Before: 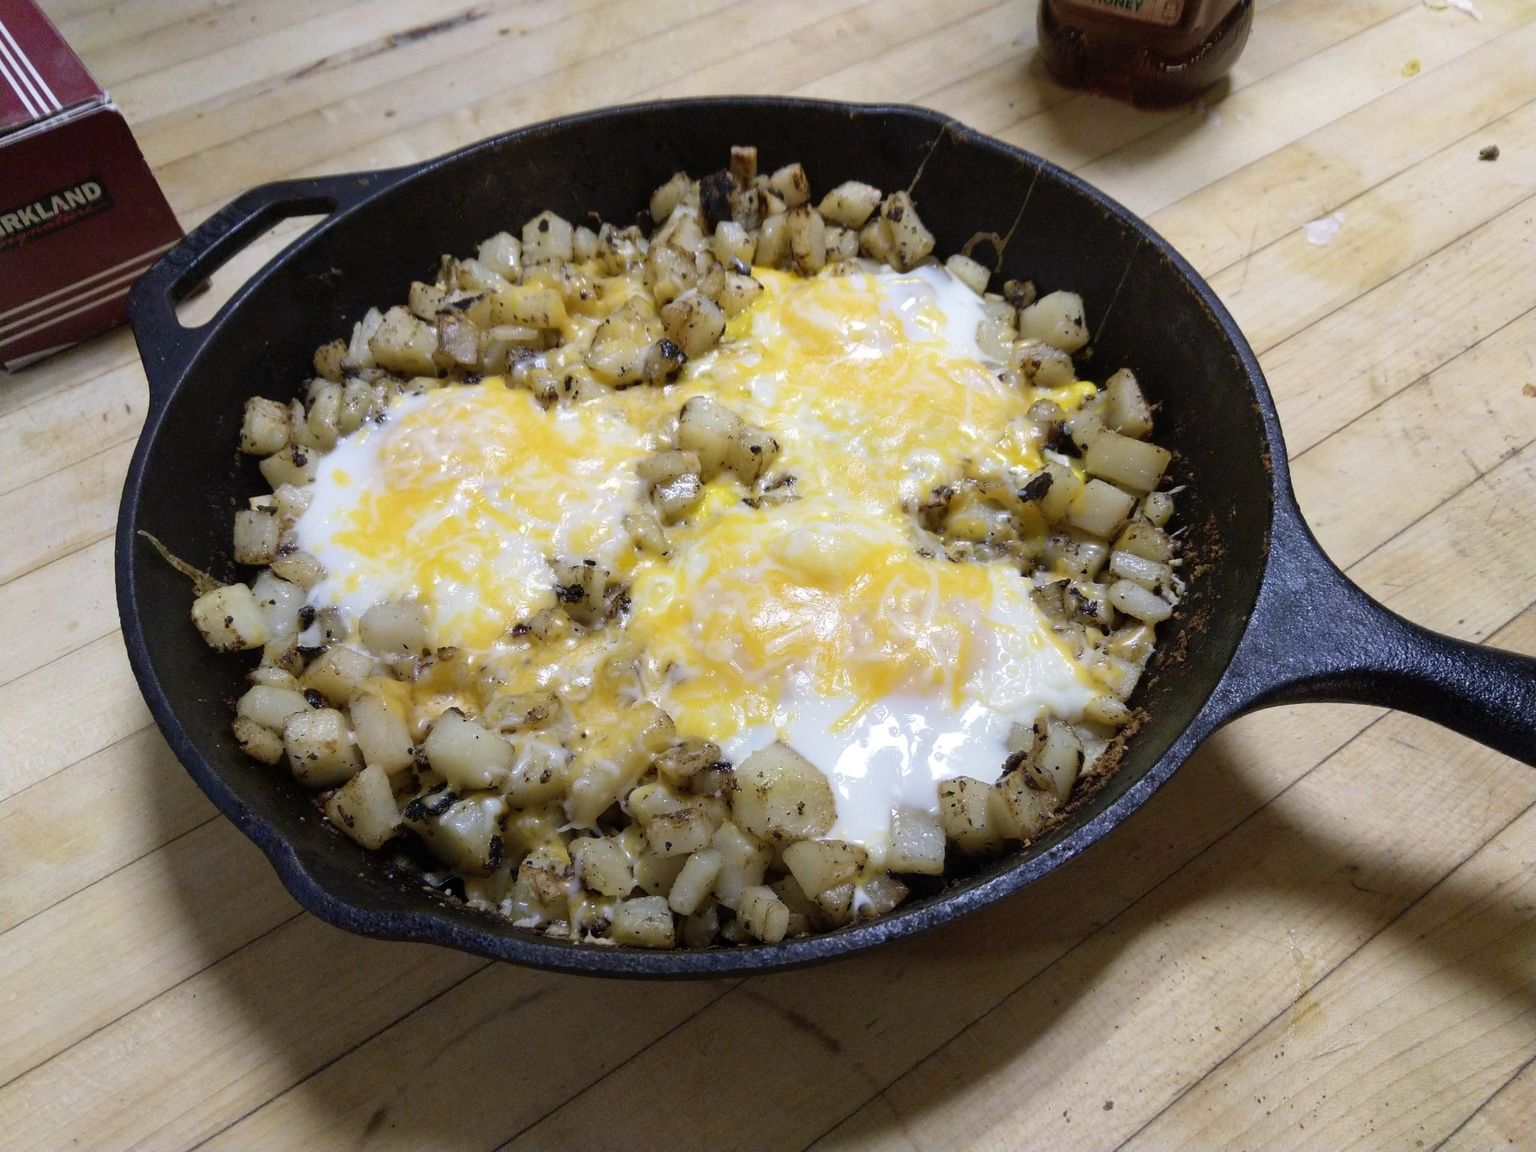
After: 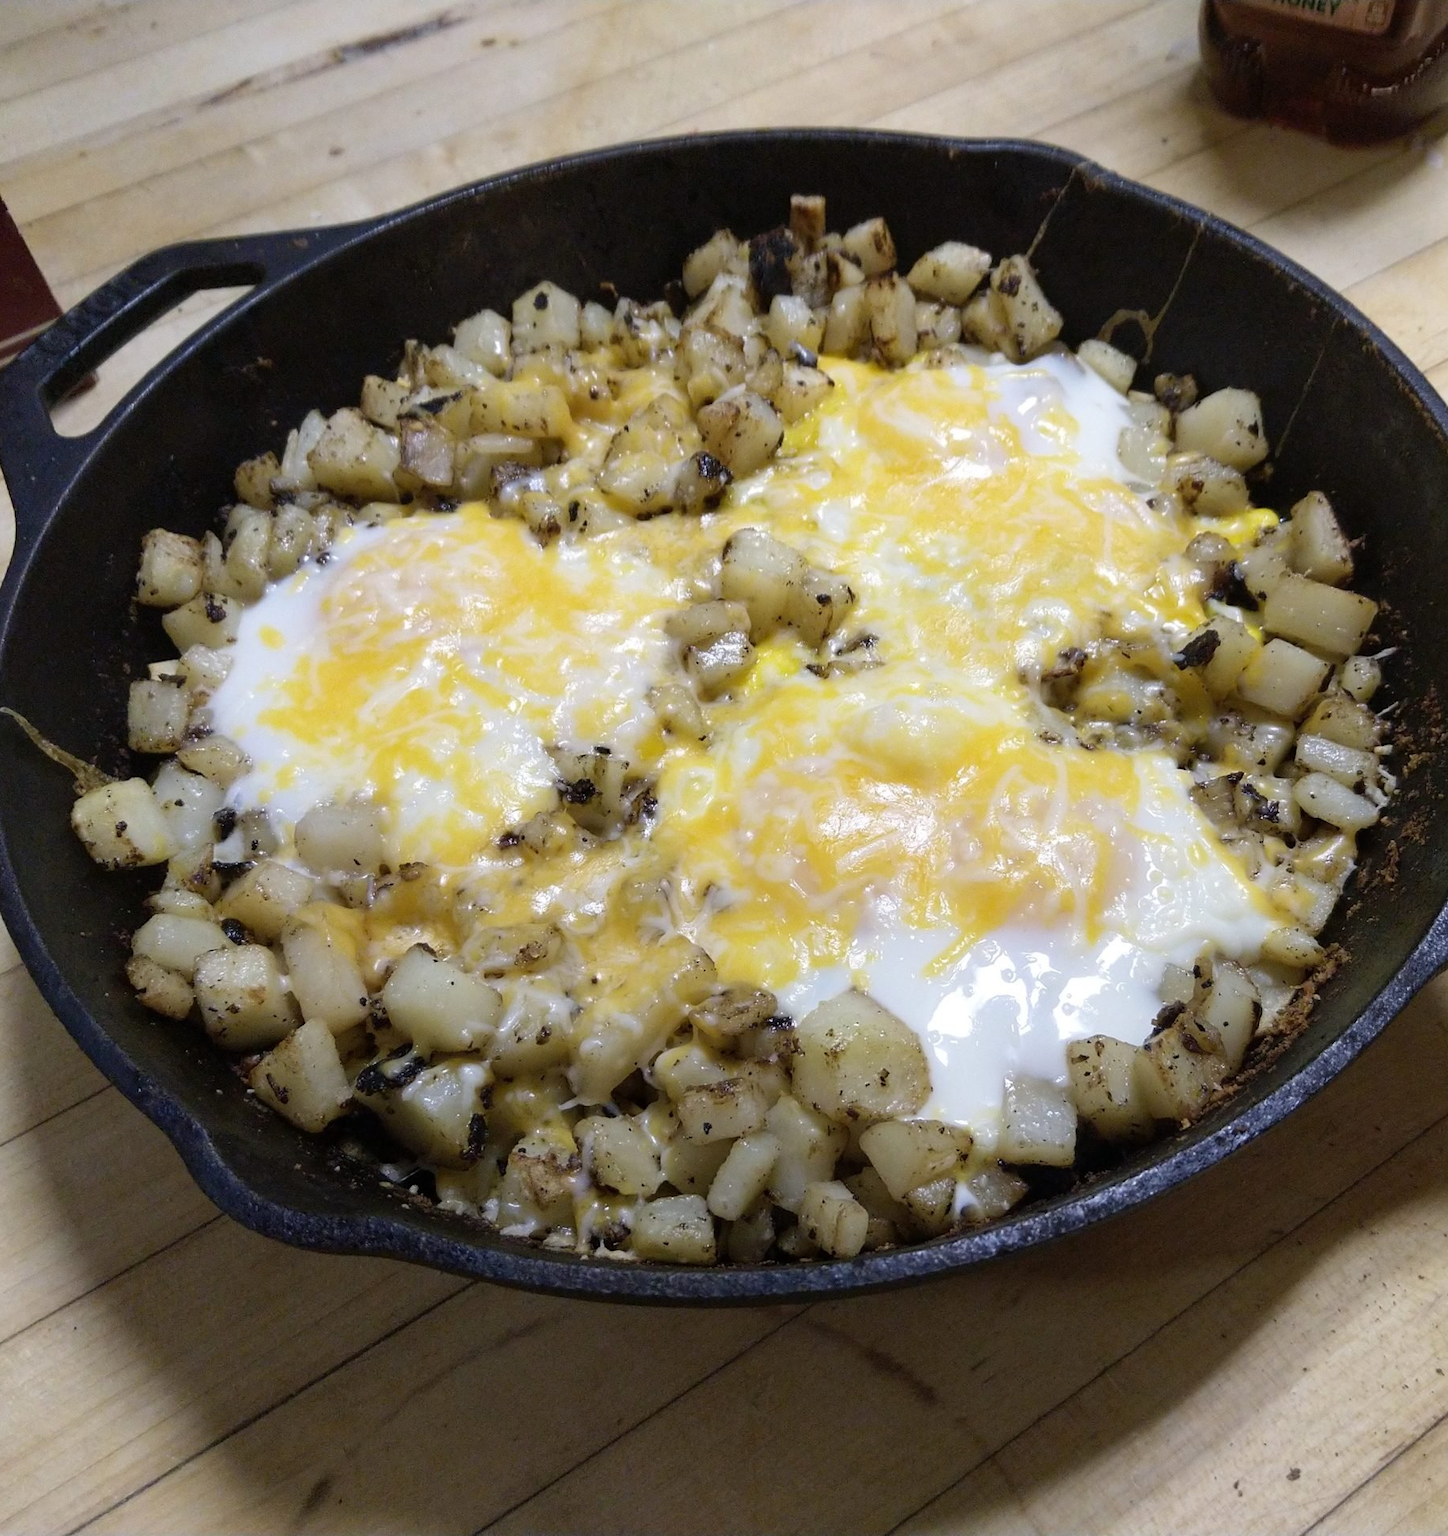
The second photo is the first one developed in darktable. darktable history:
crop and rotate: left 9.001%, right 20.251%
